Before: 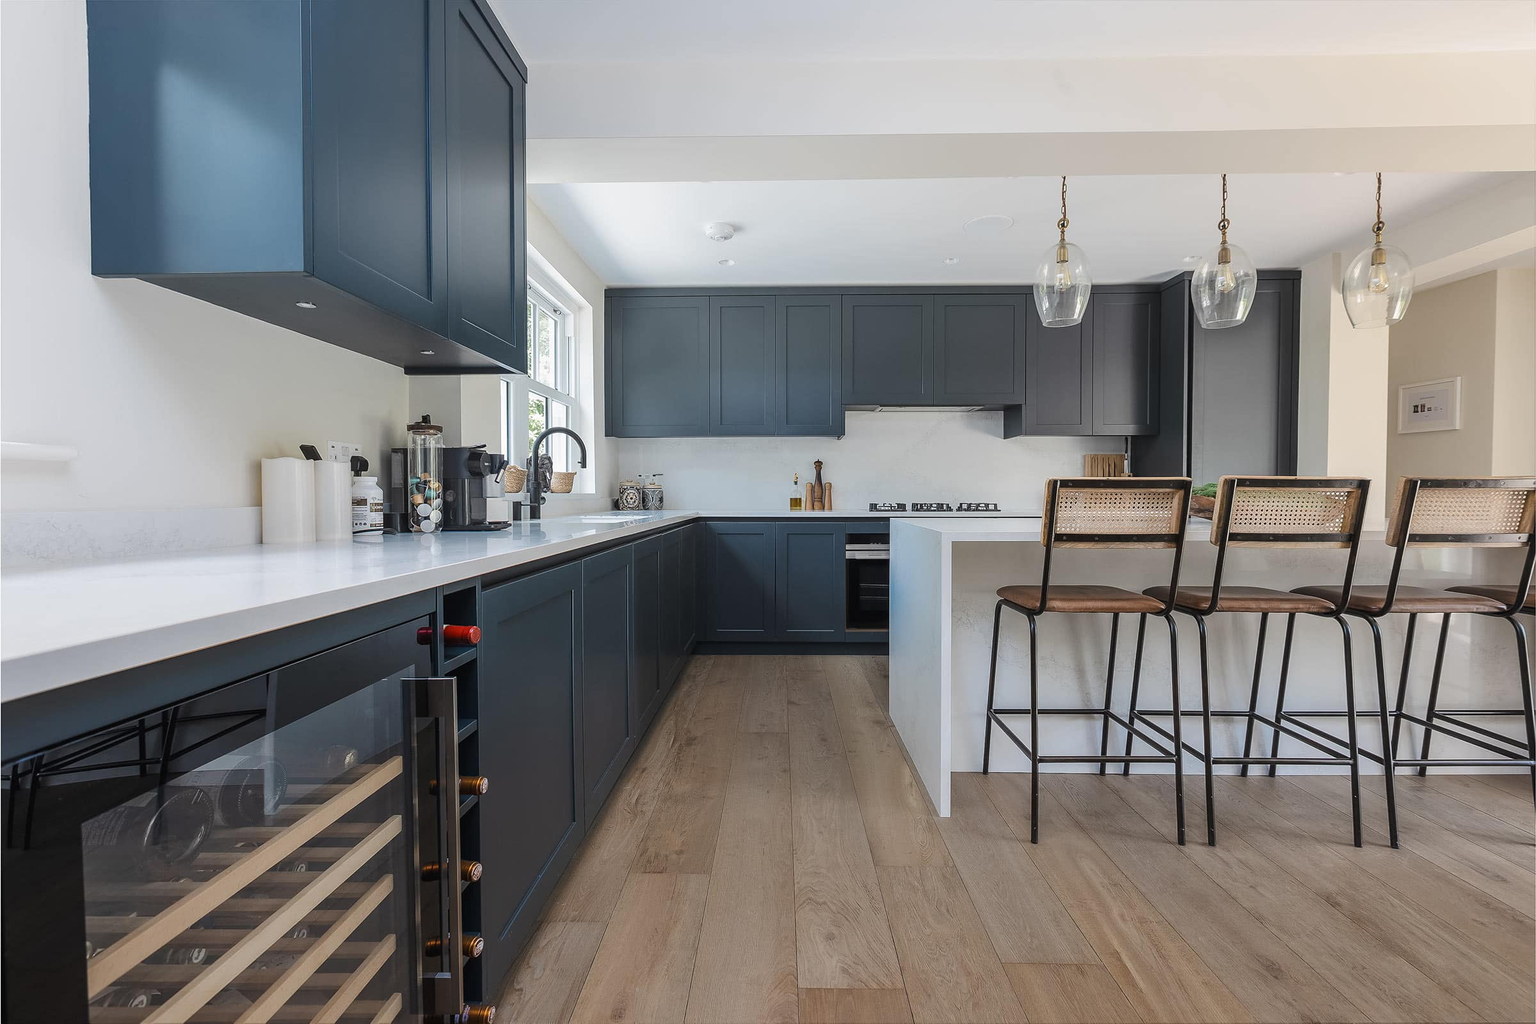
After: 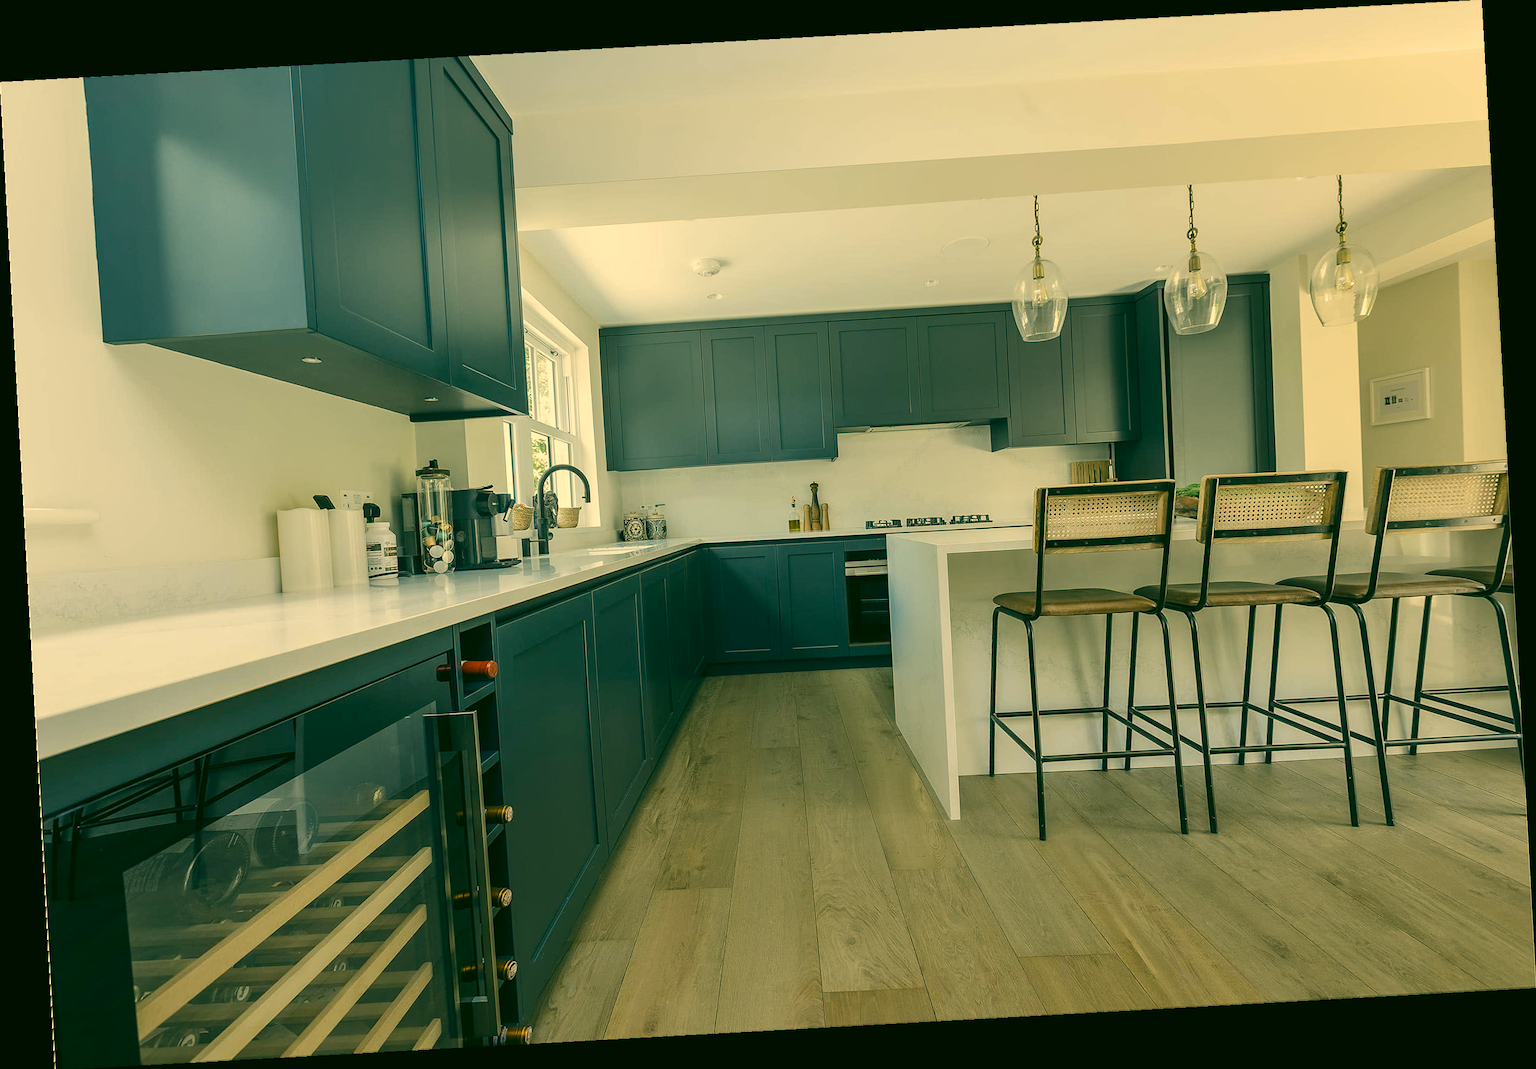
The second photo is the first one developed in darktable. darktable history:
color correction: highlights a* 5.62, highlights b* 33.57, shadows a* -25.86, shadows b* 4.02
color calibration: x 0.342, y 0.356, temperature 5122 K
rotate and perspective: rotation -3.18°, automatic cropping off
